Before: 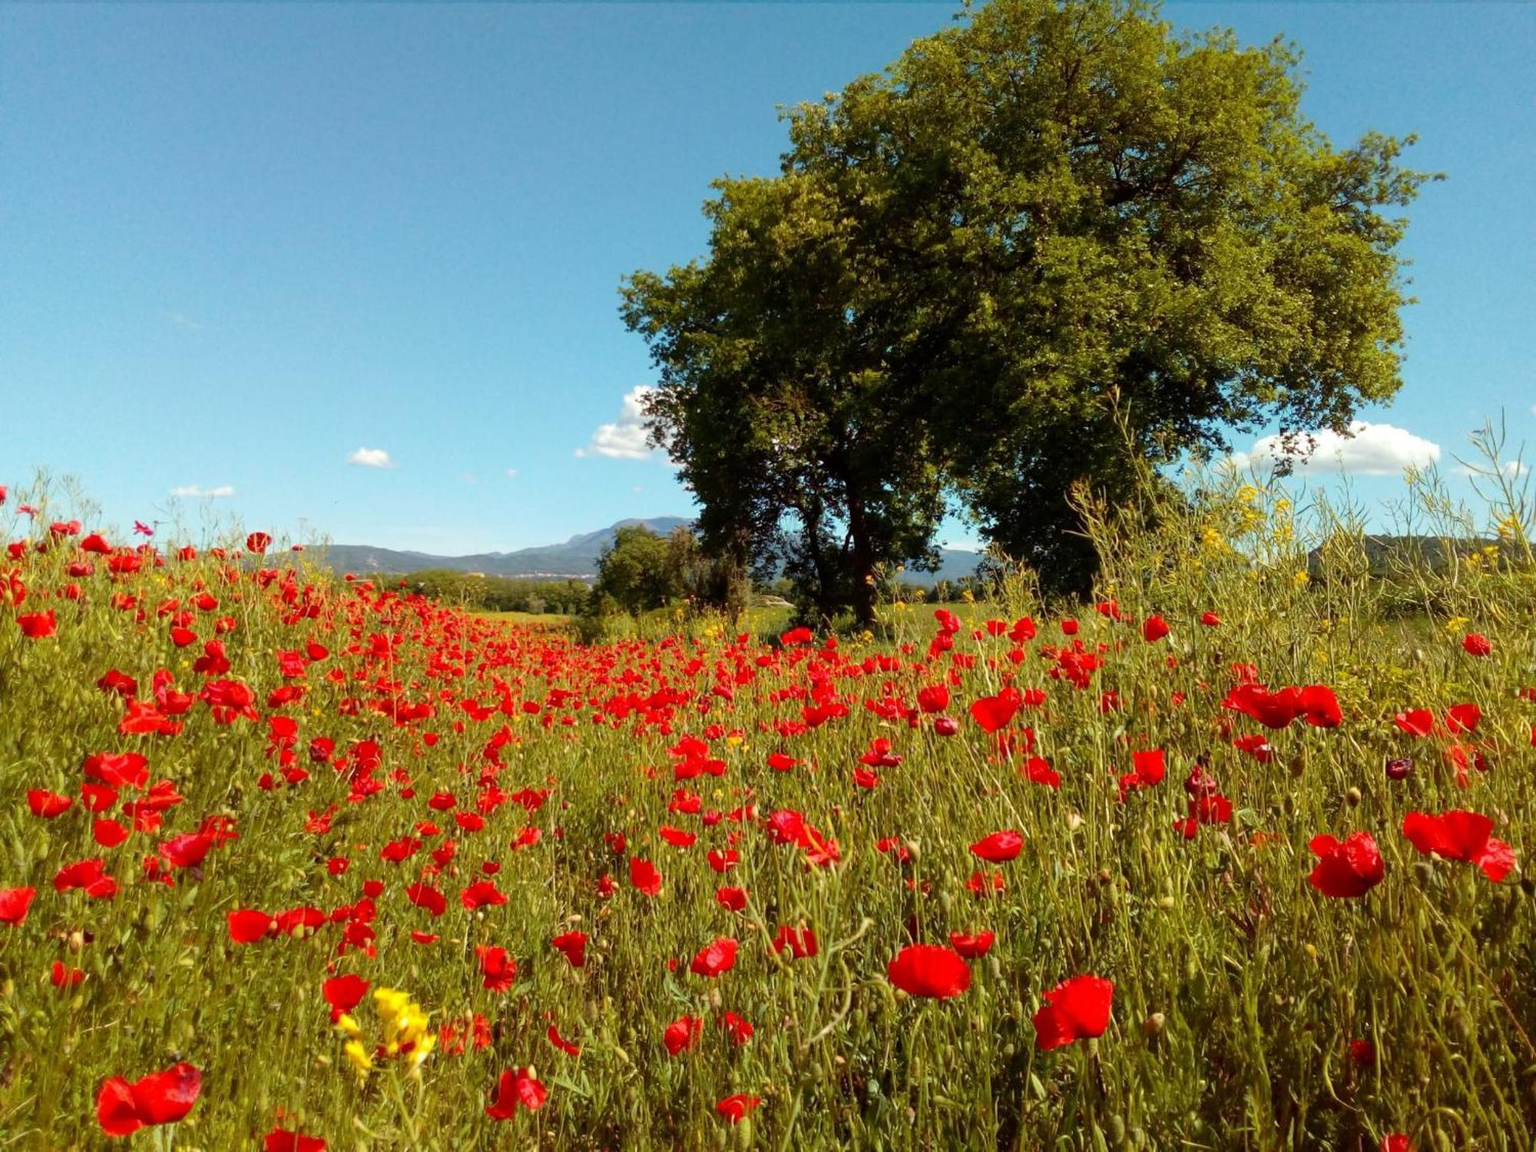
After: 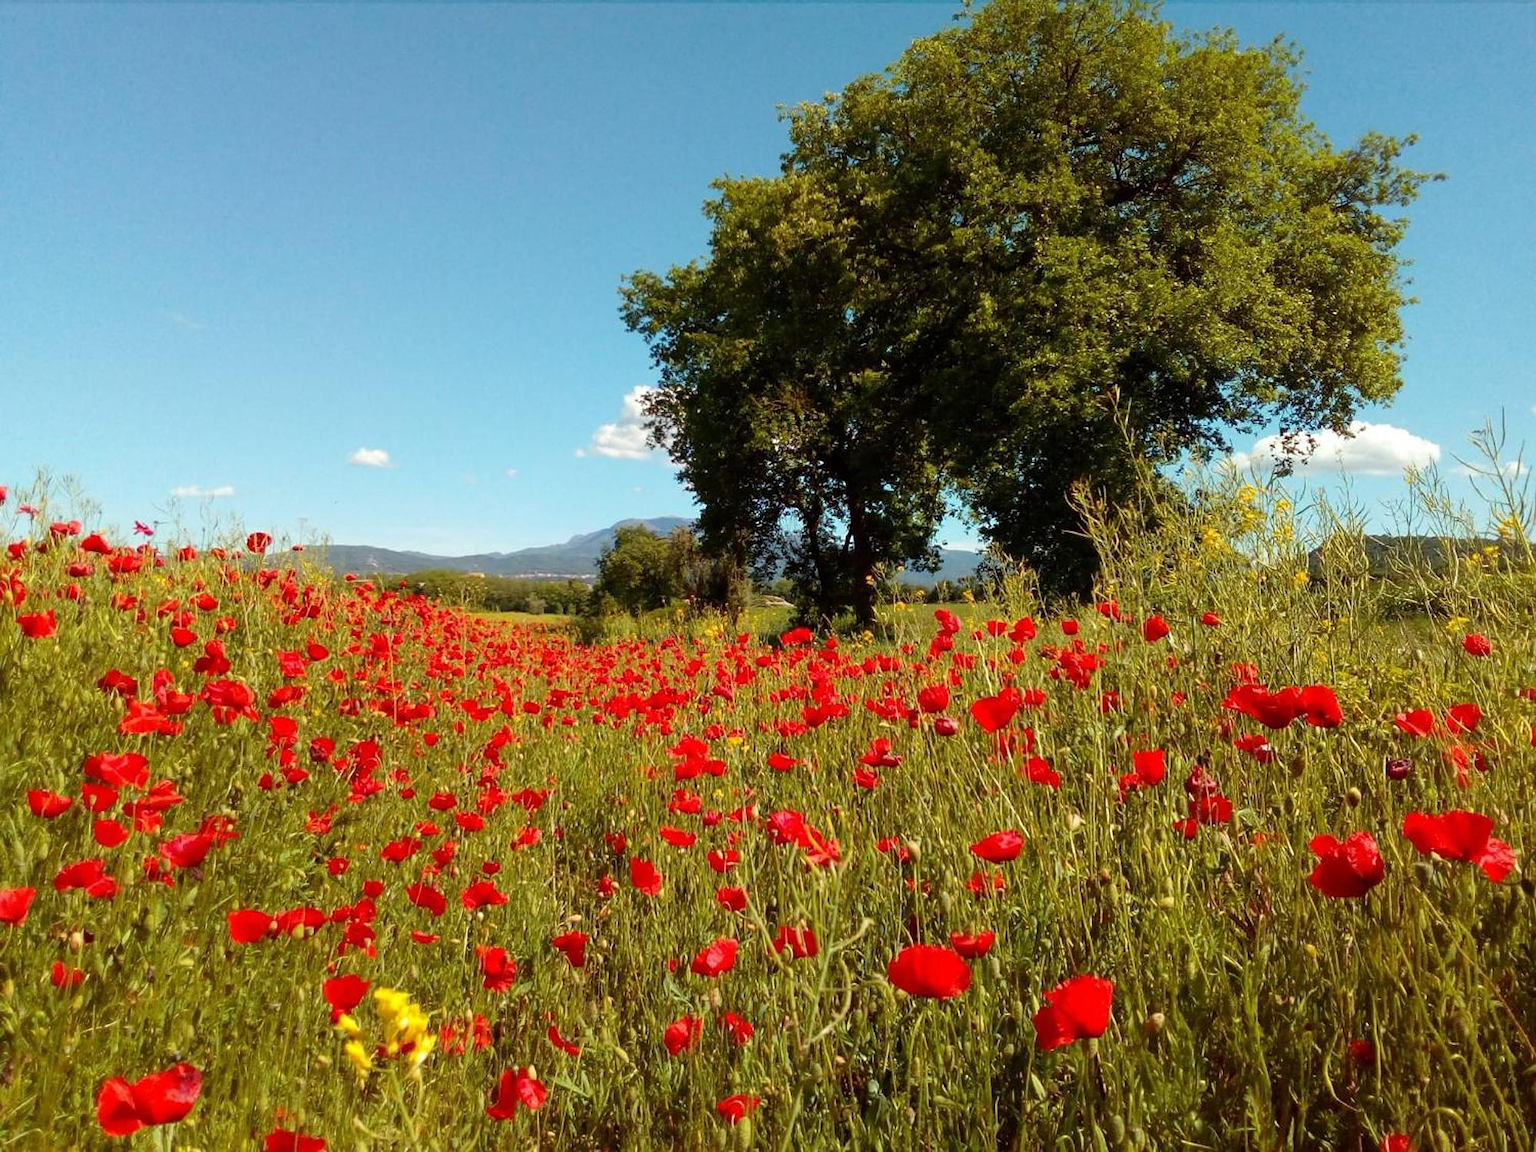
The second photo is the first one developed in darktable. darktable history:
sharpen: radius 0.973, amount 0.615
